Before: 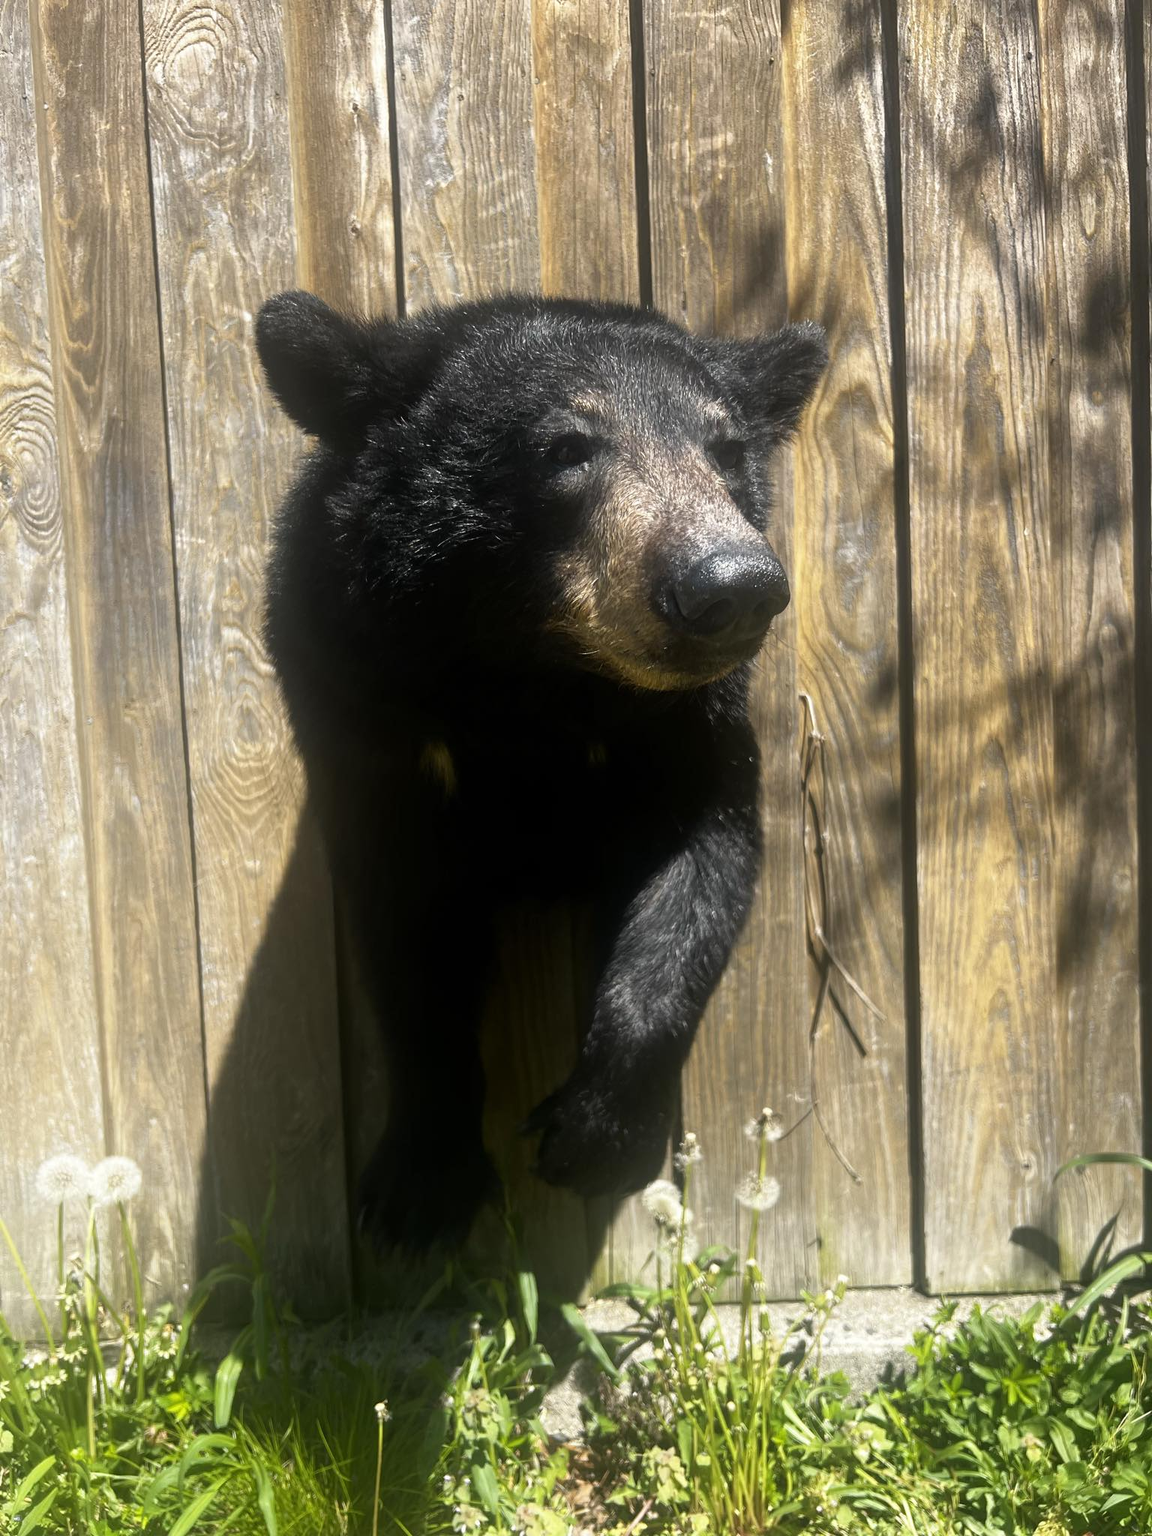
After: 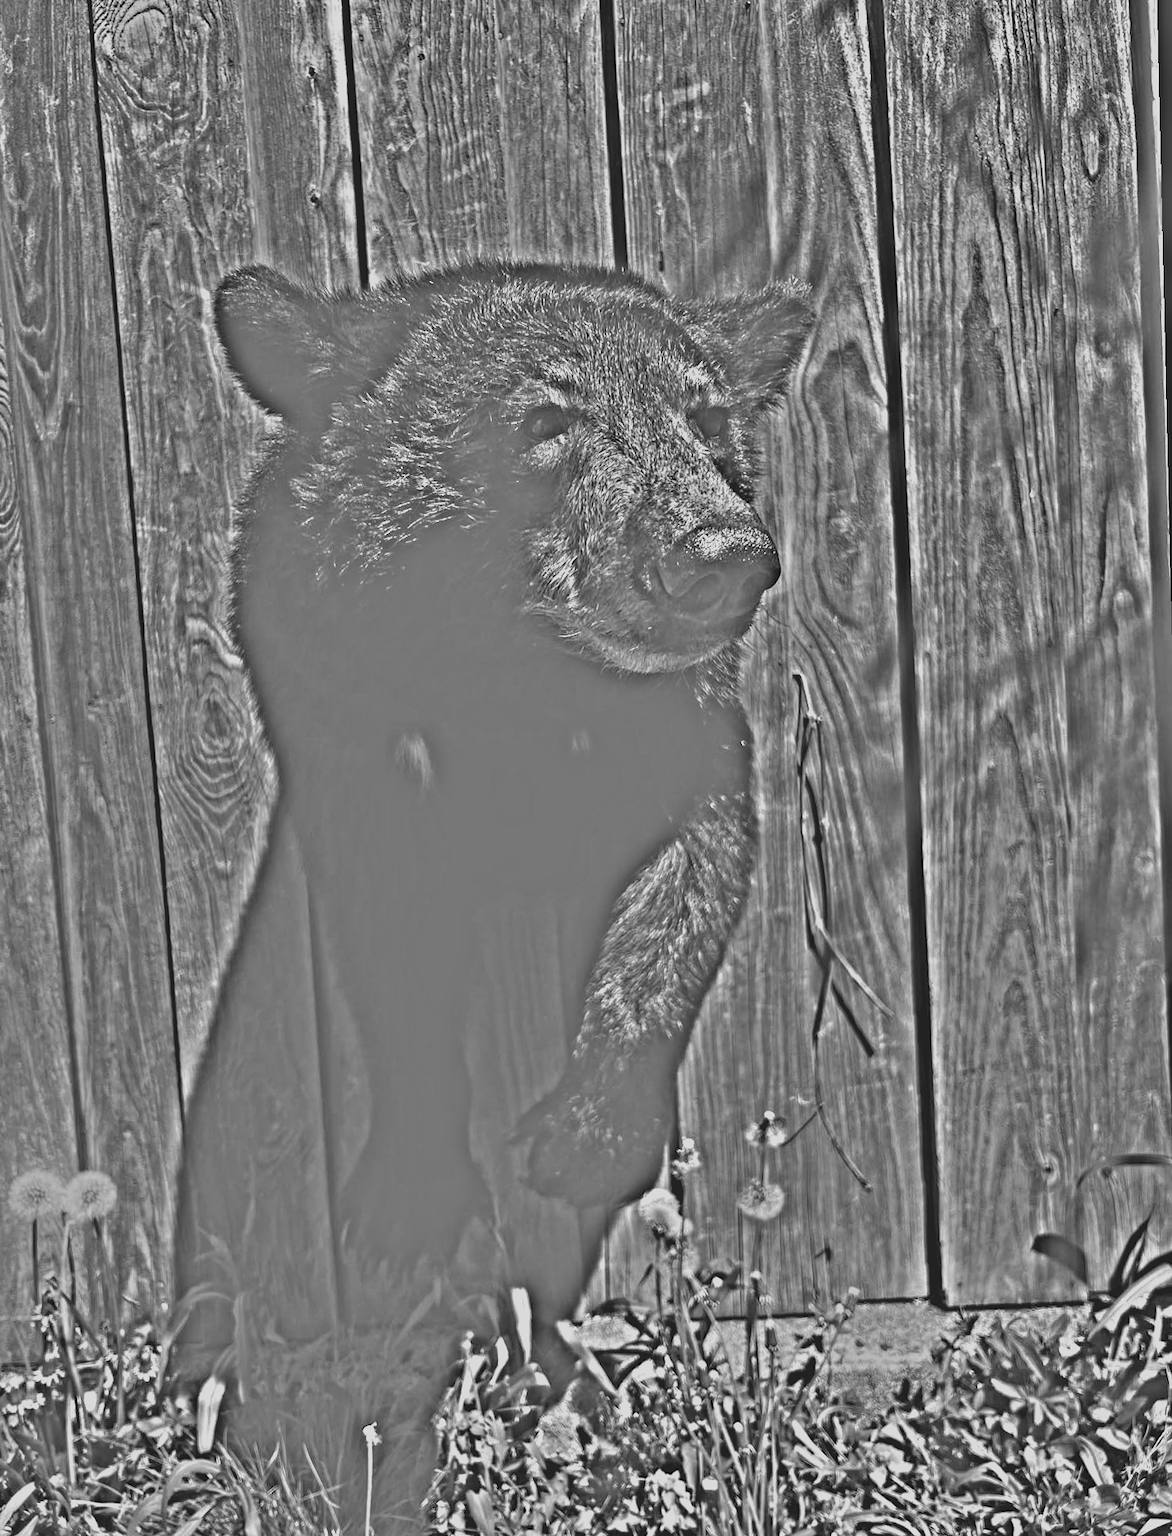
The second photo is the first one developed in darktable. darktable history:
color zones: curves: ch1 [(0, 0.513) (0.143, 0.524) (0.286, 0.511) (0.429, 0.506) (0.571, 0.503) (0.714, 0.503) (0.857, 0.508) (1, 0.513)]
exposure: exposure 0.6 EV, compensate highlight preservation false
crop and rotate: left 3.238%
contrast brightness saturation: contrast -0.26, saturation -0.43
highpass: on, module defaults
rotate and perspective: rotation -1.32°, lens shift (horizontal) -0.031, crop left 0.015, crop right 0.985, crop top 0.047, crop bottom 0.982
tone equalizer: on, module defaults
